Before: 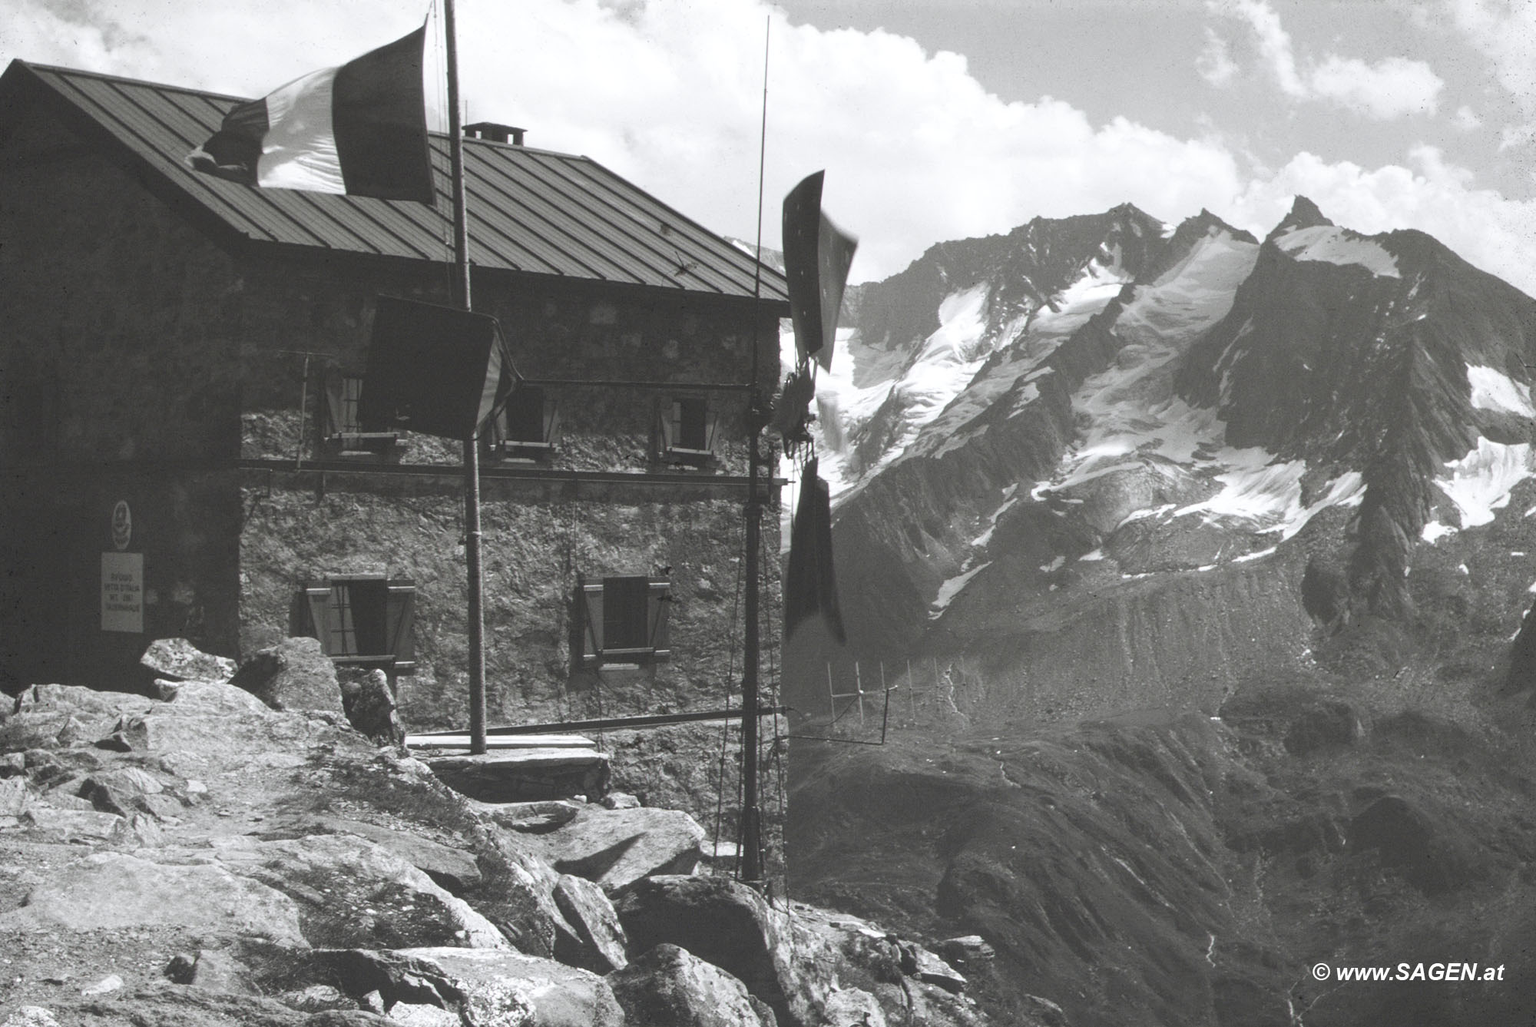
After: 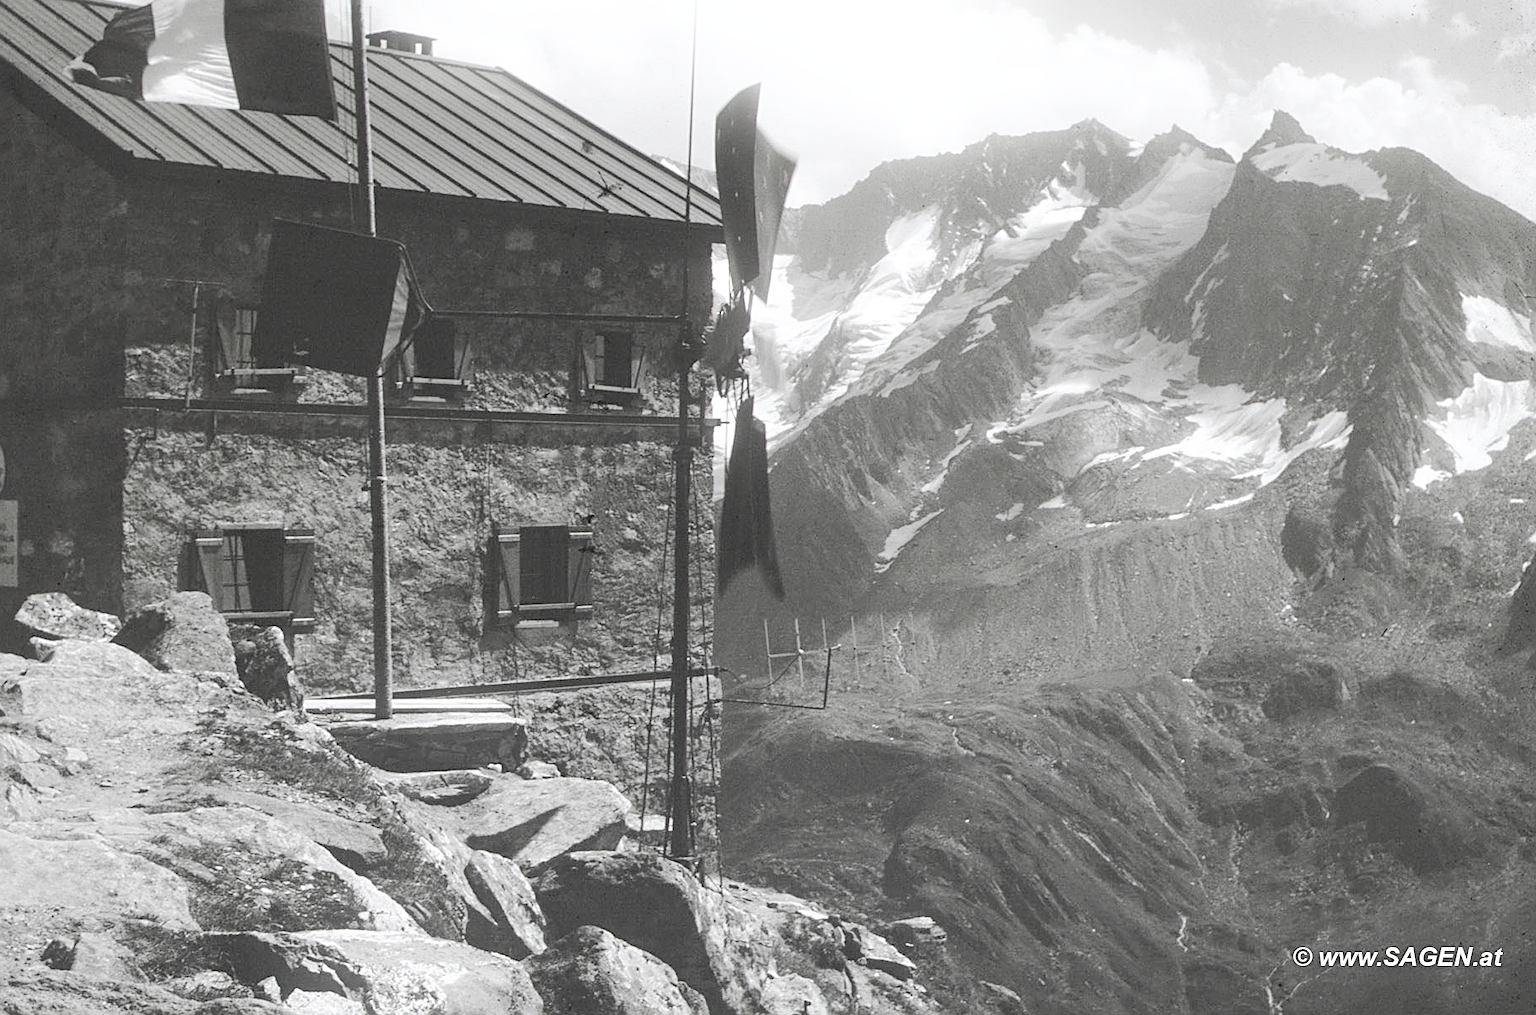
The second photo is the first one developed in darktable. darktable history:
tone curve: curves: ch0 [(0, 0) (0.003, 0.058) (0.011, 0.059) (0.025, 0.061) (0.044, 0.067) (0.069, 0.084) (0.1, 0.102) (0.136, 0.124) (0.177, 0.171) (0.224, 0.246) (0.277, 0.324) (0.335, 0.411) (0.399, 0.509) (0.468, 0.605) (0.543, 0.688) (0.623, 0.738) (0.709, 0.798) (0.801, 0.852) (0.898, 0.911) (1, 1)], preserve colors none
bloom: size 9%, threshold 100%, strength 7%
color correction: saturation 0.57
crop and rotate: left 8.262%, top 9.226%
sharpen: on, module defaults
